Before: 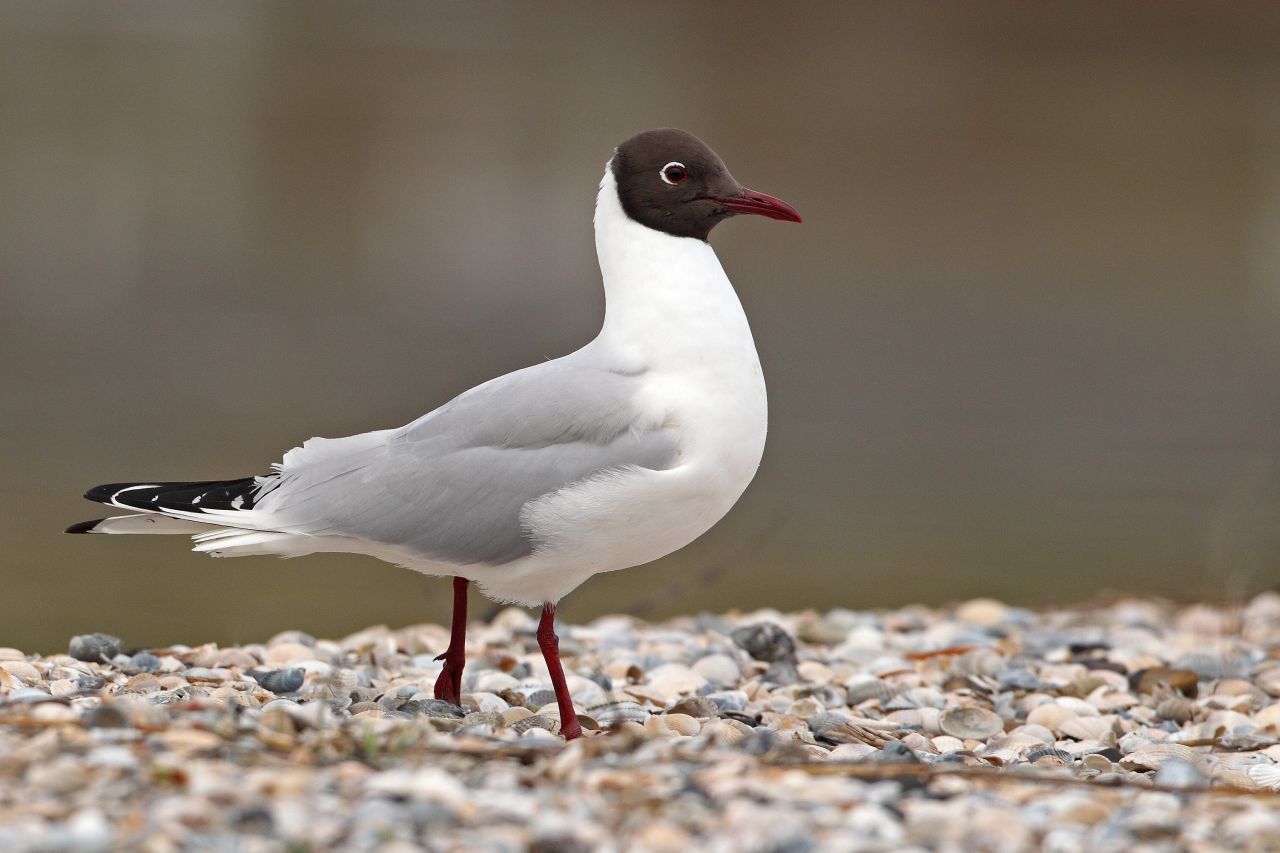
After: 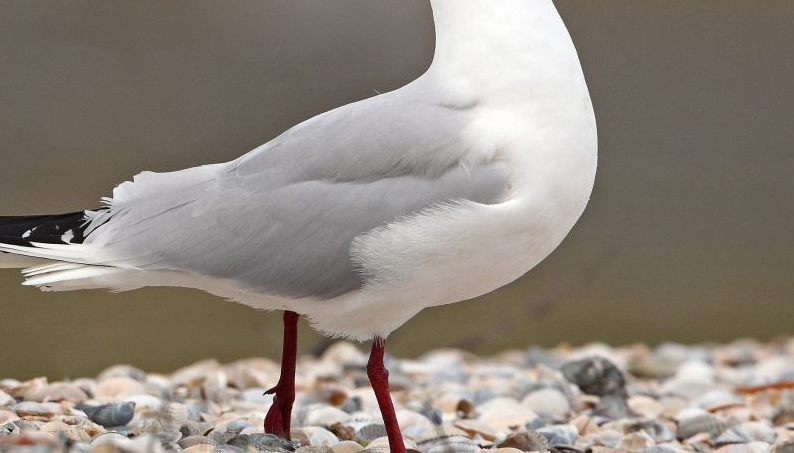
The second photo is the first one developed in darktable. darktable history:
crop: left 13.312%, top 31.28%, right 24.627%, bottom 15.582%
color balance: input saturation 99%
